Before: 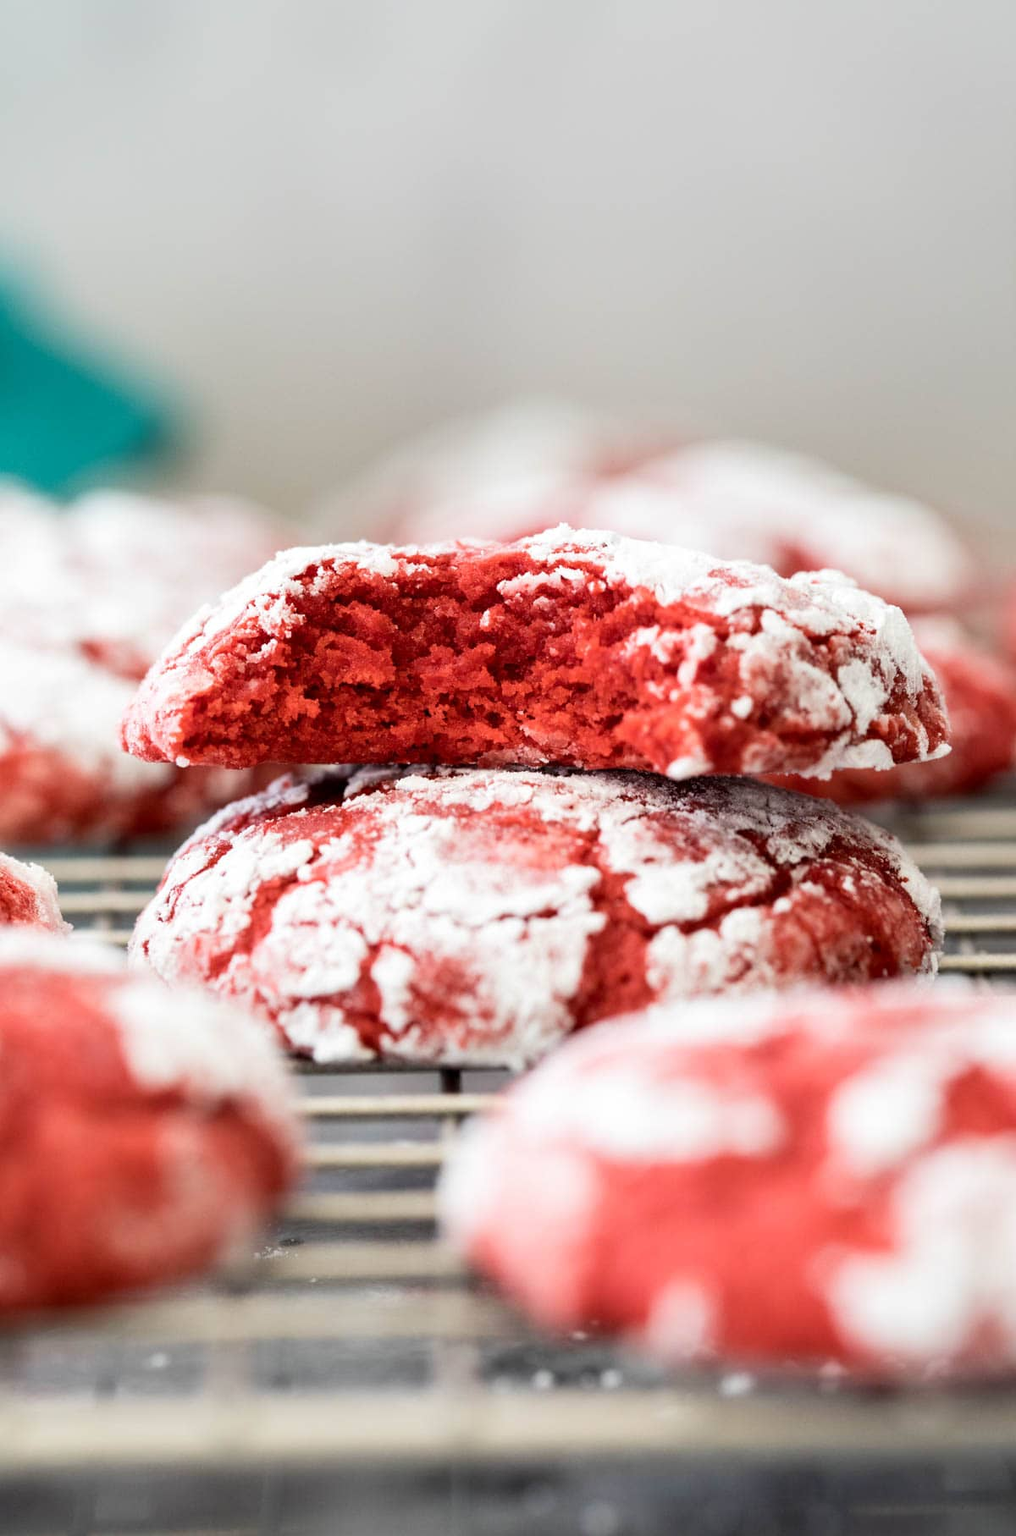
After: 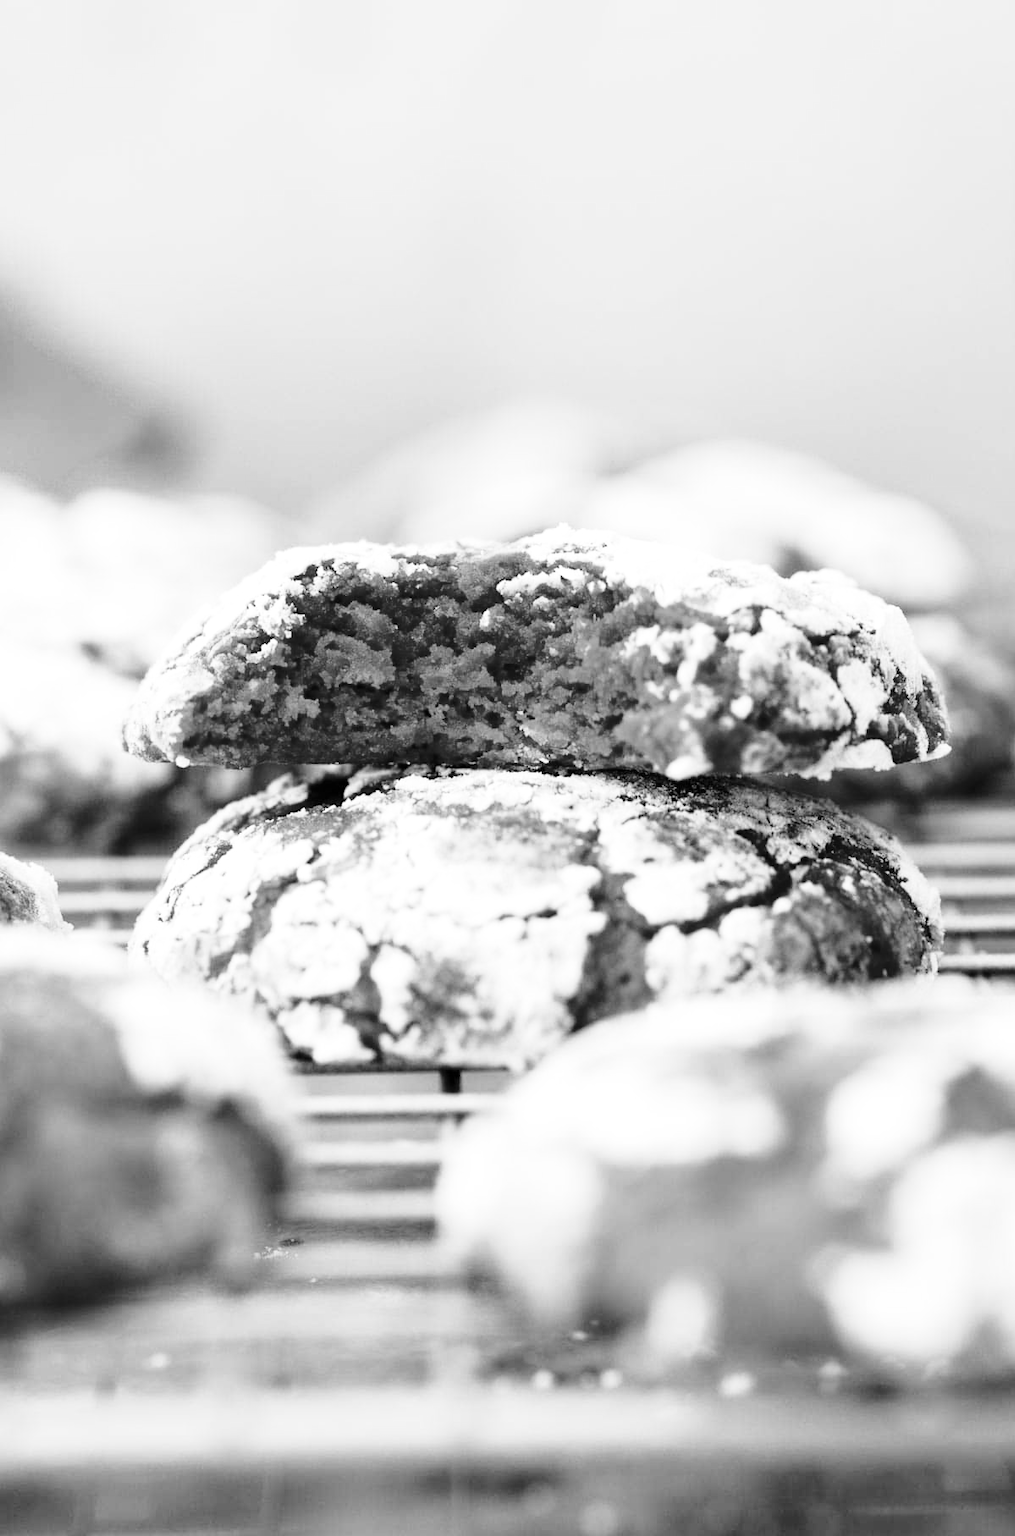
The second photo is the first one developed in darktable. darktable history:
exposure: exposure -0.04 EV, compensate highlight preservation false
base curve: curves: ch0 [(0, 0) (0.028, 0.03) (0.121, 0.232) (0.46, 0.748) (0.859, 0.968) (1, 1)], preserve colors none
color calibration: output gray [0.246, 0.254, 0.501, 0], gray › normalize channels true, illuminant custom, x 0.388, y 0.387, temperature 3845.98 K, gamut compression 0.009
